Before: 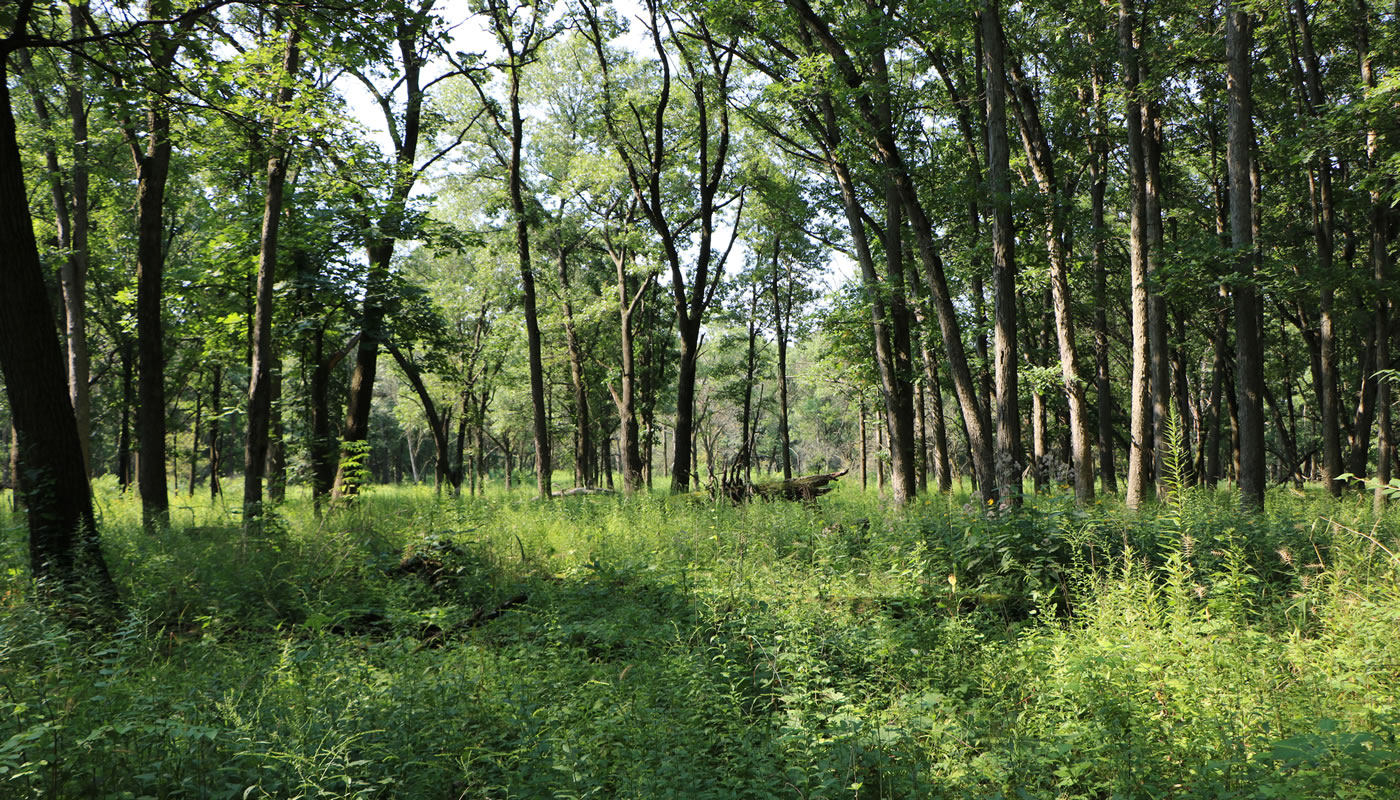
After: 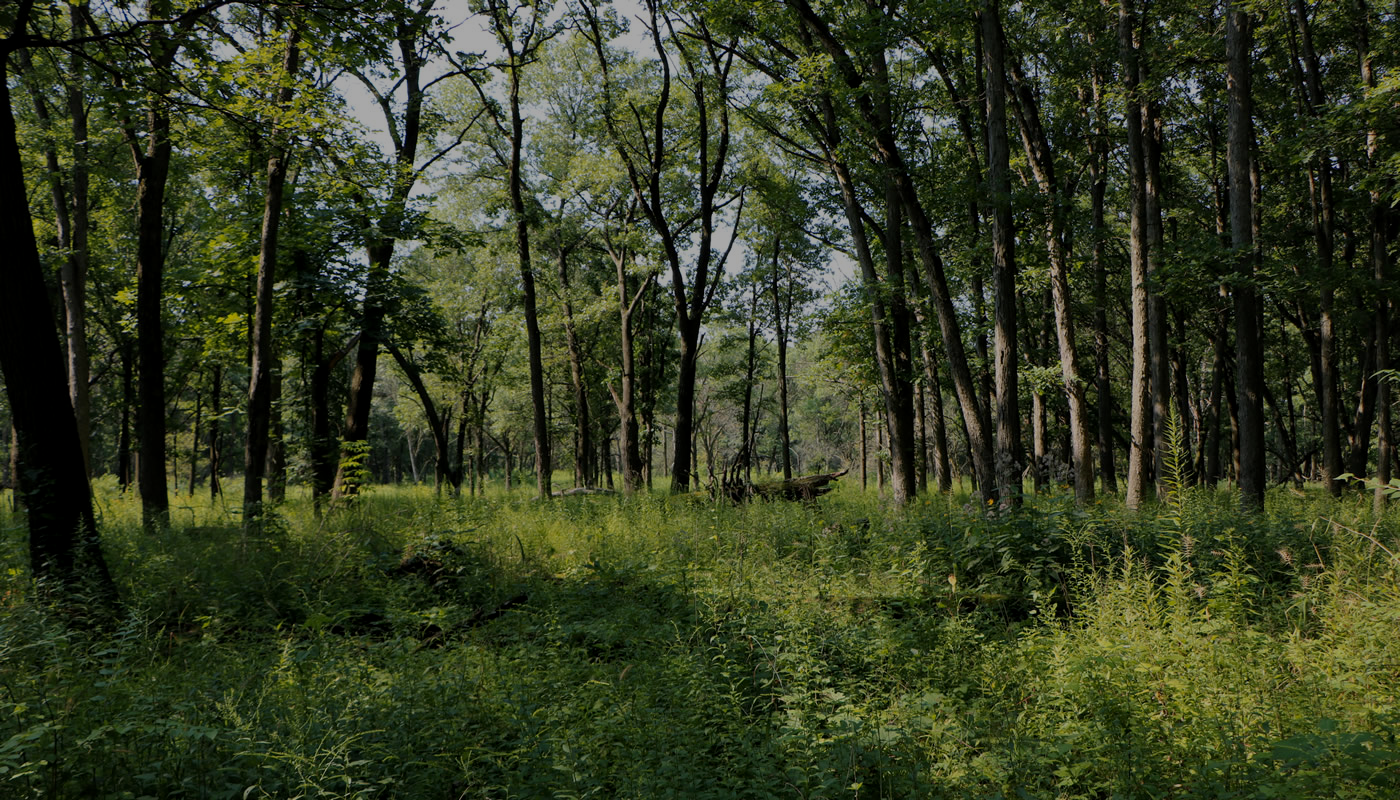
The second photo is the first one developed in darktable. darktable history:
exposure: exposure -1.439 EV, compensate exposure bias true, compensate highlight preservation false
color zones: curves: ch1 [(0.239, 0.552) (0.75, 0.5)]; ch2 [(0.25, 0.462) (0.749, 0.457)]
local contrast: highlights 106%, shadows 102%, detail 119%, midtone range 0.2
tone equalizer: on, module defaults
